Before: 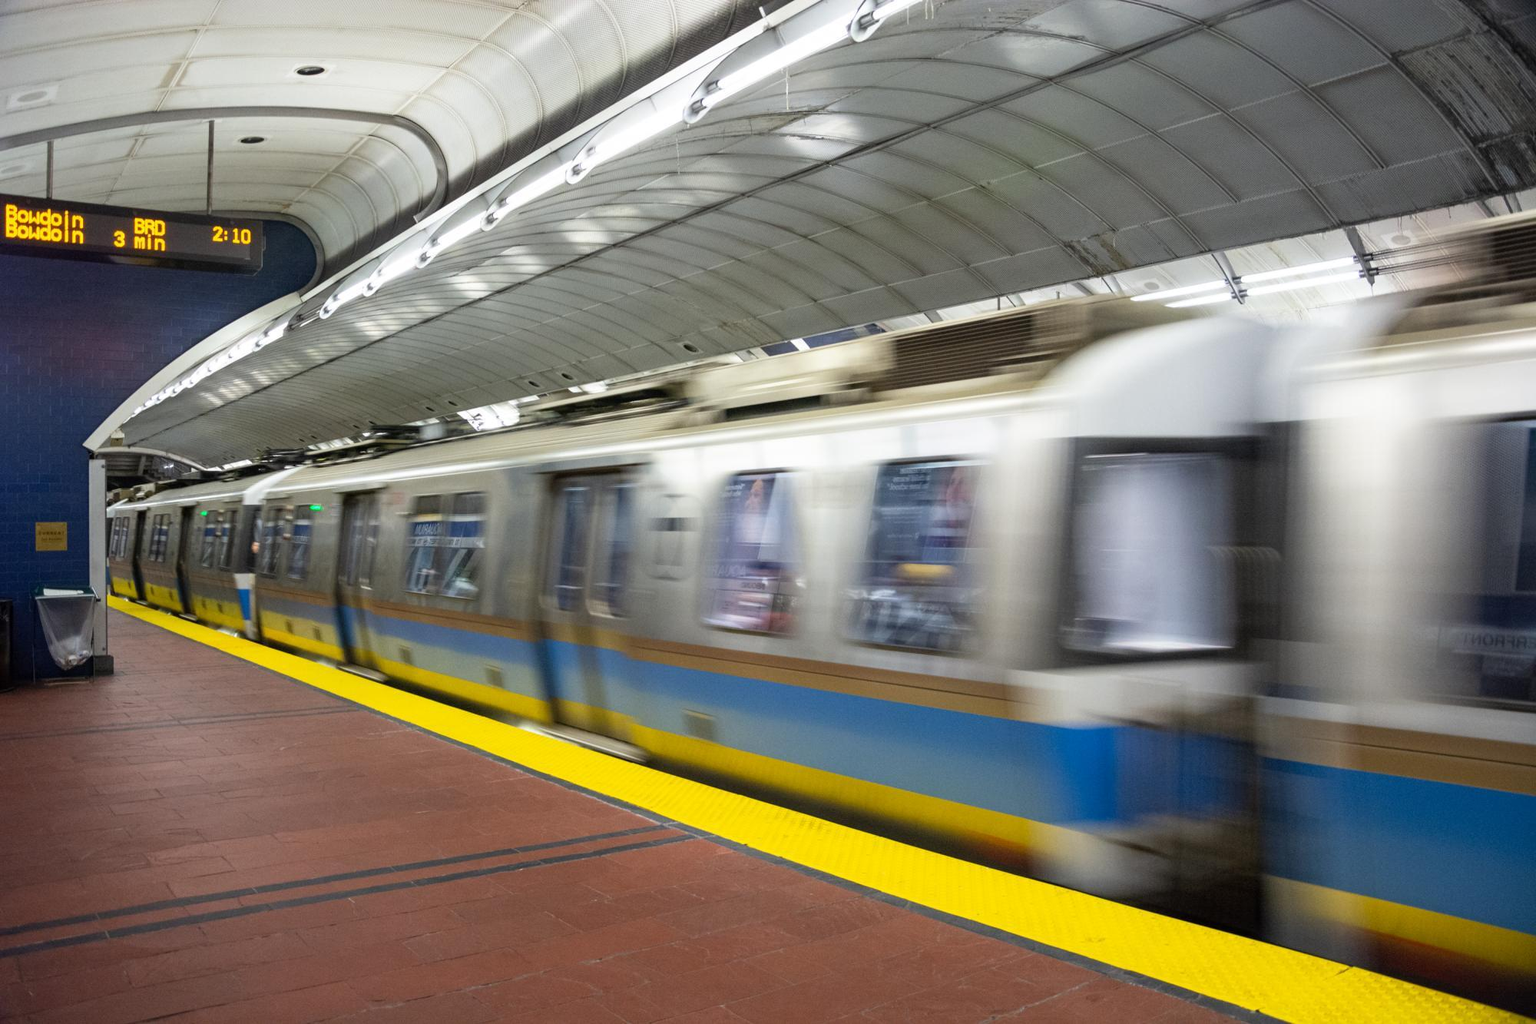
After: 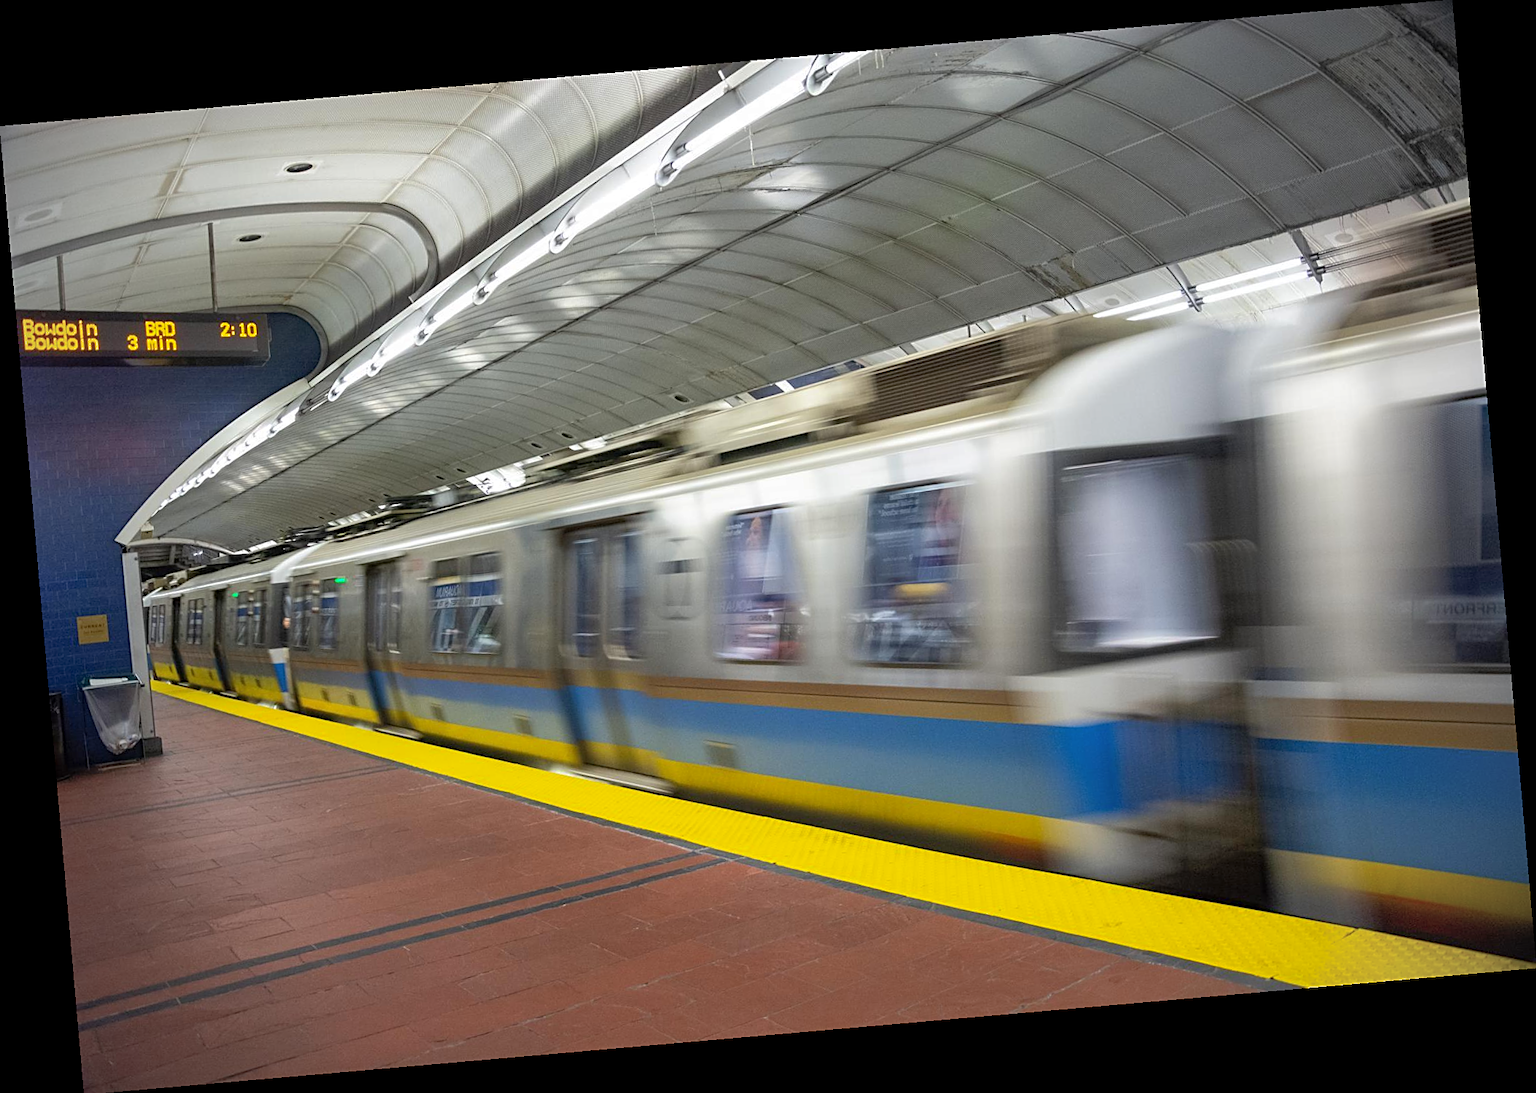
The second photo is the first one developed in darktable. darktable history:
shadows and highlights: on, module defaults
rotate and perspective: rotation -4.98°, automatic cropping off
sharpen: on, module defaults
vignetting: fall-off radius 60.65%
